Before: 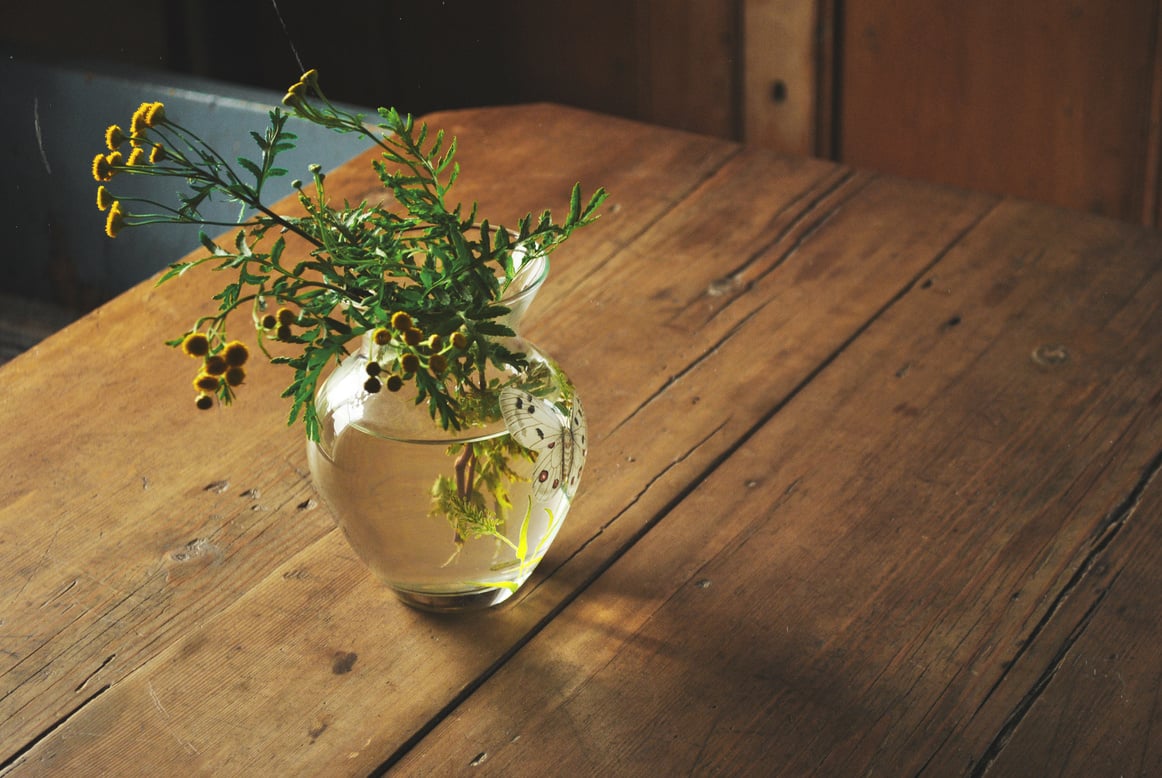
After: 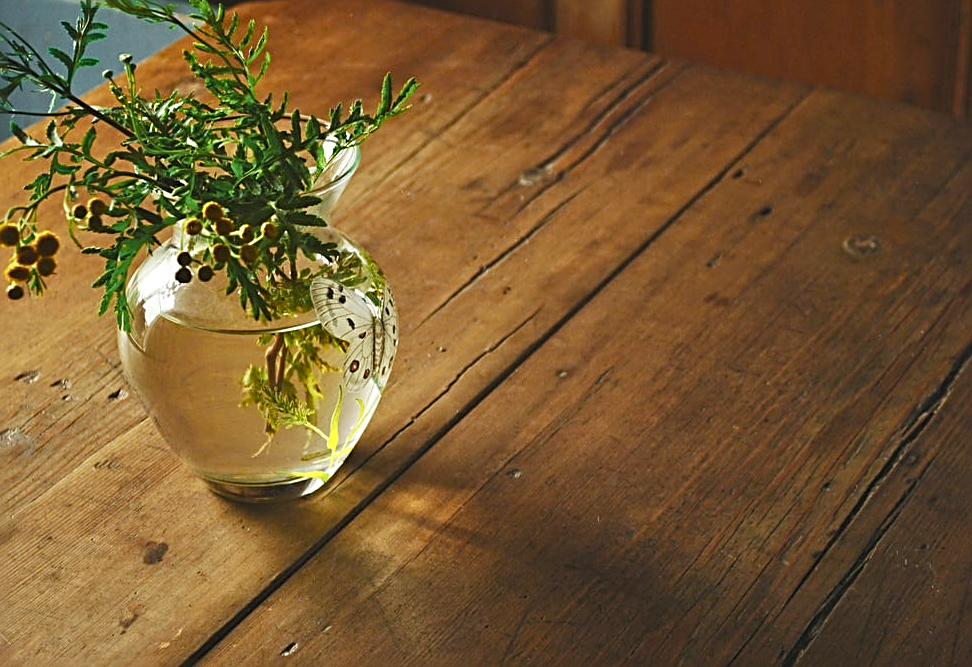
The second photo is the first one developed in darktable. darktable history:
crop: left 16.315%, top 14.246%
sharpen: radius 2.817, amount 0.715
color balance rgb: perceptual saturation grading › global saturation 20%, perceptual saturation grading › highlights -25%, perceptual saturation grading › shadows 25%
